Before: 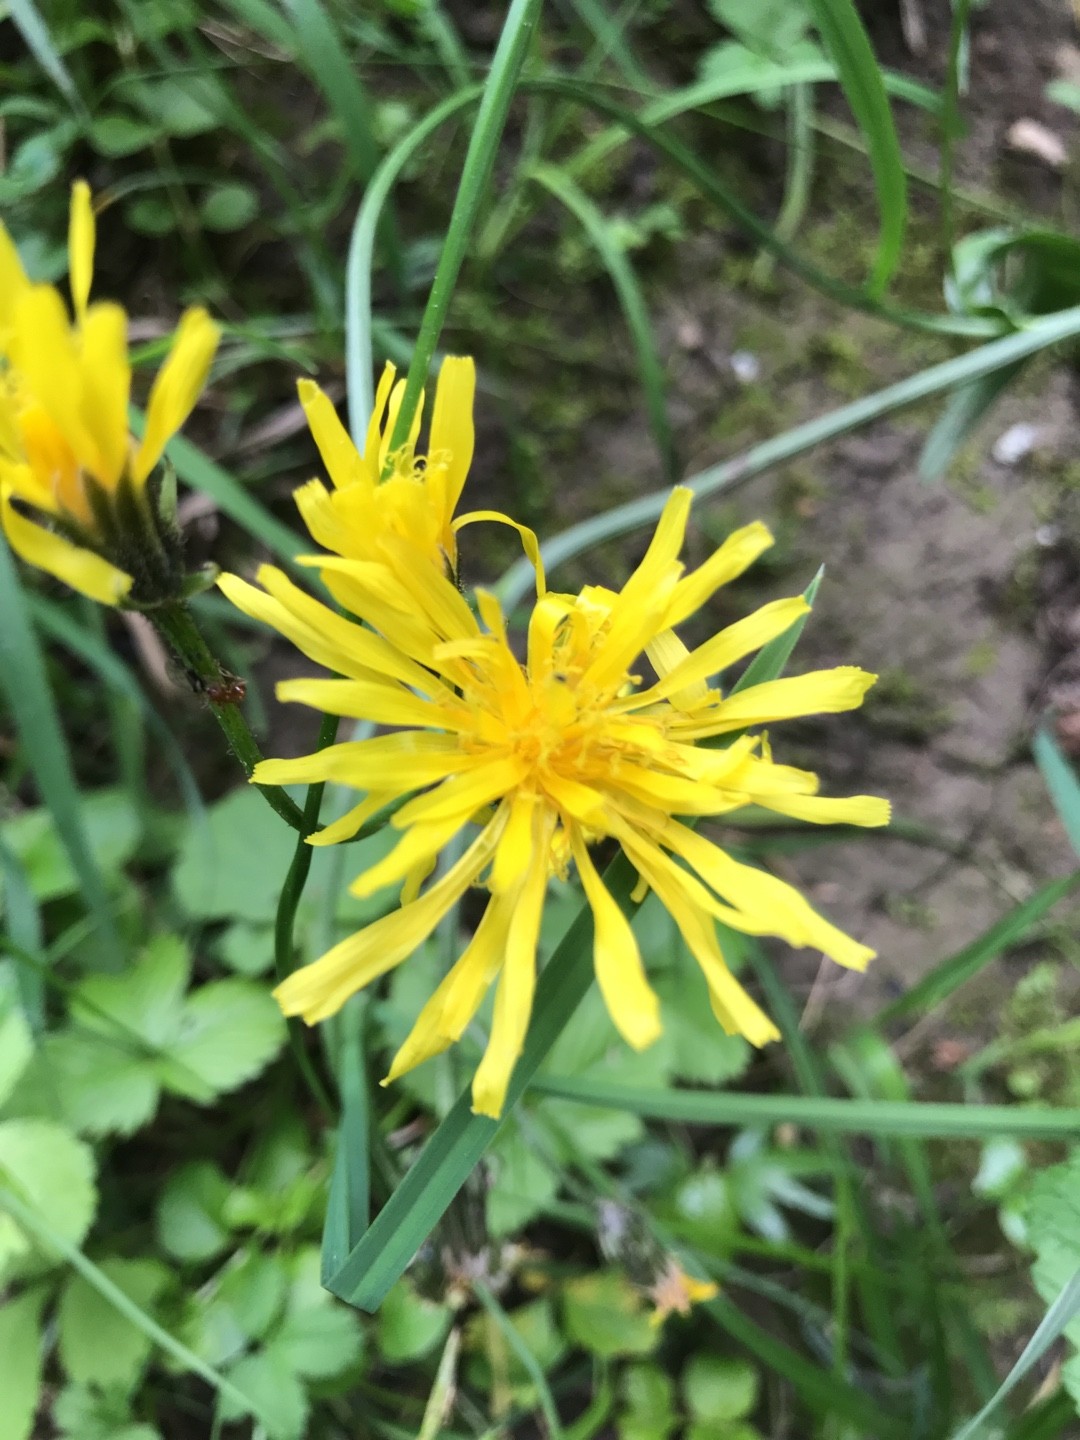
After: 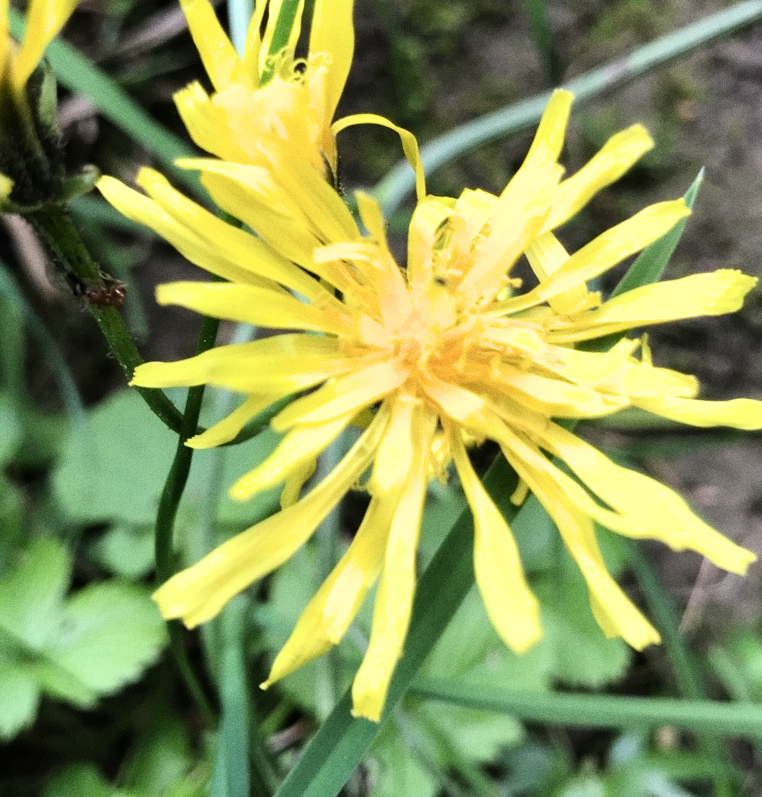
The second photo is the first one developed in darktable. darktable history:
shadows and highlights: shadows 12, white point adjustment 1.2, highlights -0.36, soften with gaussian
grain: on, module defaults
crop: left 11.123%, top 27.61%, right 18.3%, bottom 17.034%
filmic rgb: white relative exposure 2.45 EV, hardness 6.33
